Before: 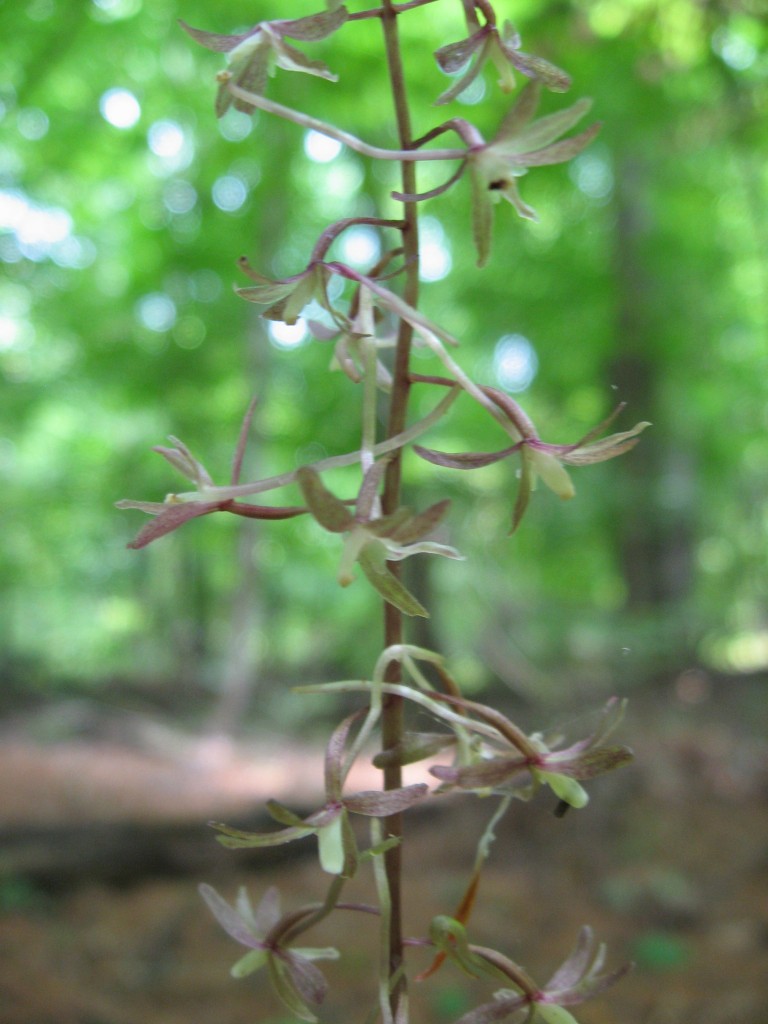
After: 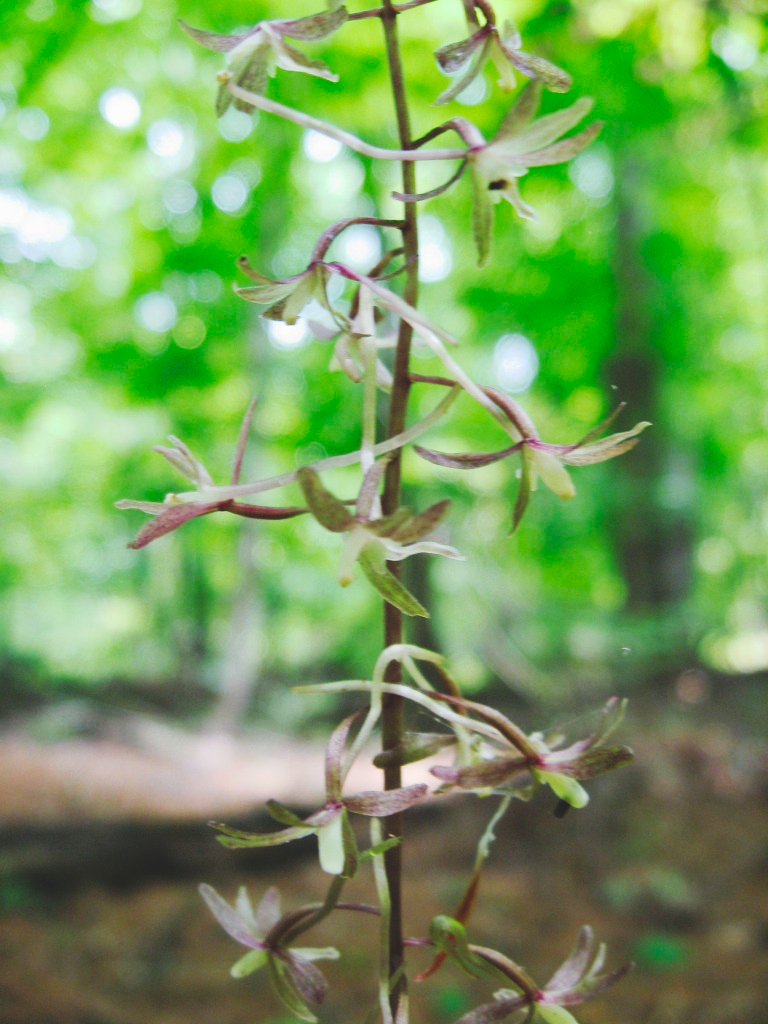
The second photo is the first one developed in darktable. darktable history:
tone curve: curves: ch0 [(0, 0) (0.003, 0.13) (0.011, 0.13) (0.025, 0.134) (0.044, 0.136) (0.069, 0.139) (0.1, 0.144) (0.136, 0.151) (0.177, 0.171) (0.224, 0.2) (0.277, 0.247) (0.335, 0.318) (0.399, 0.412) (0.468, 0.536) (0.543, 0.659) (0.623, 0.746) (0.709, 0.812) (0.801, 0.871) (0.898, 0.915) (1, 1)], preserve colors none
